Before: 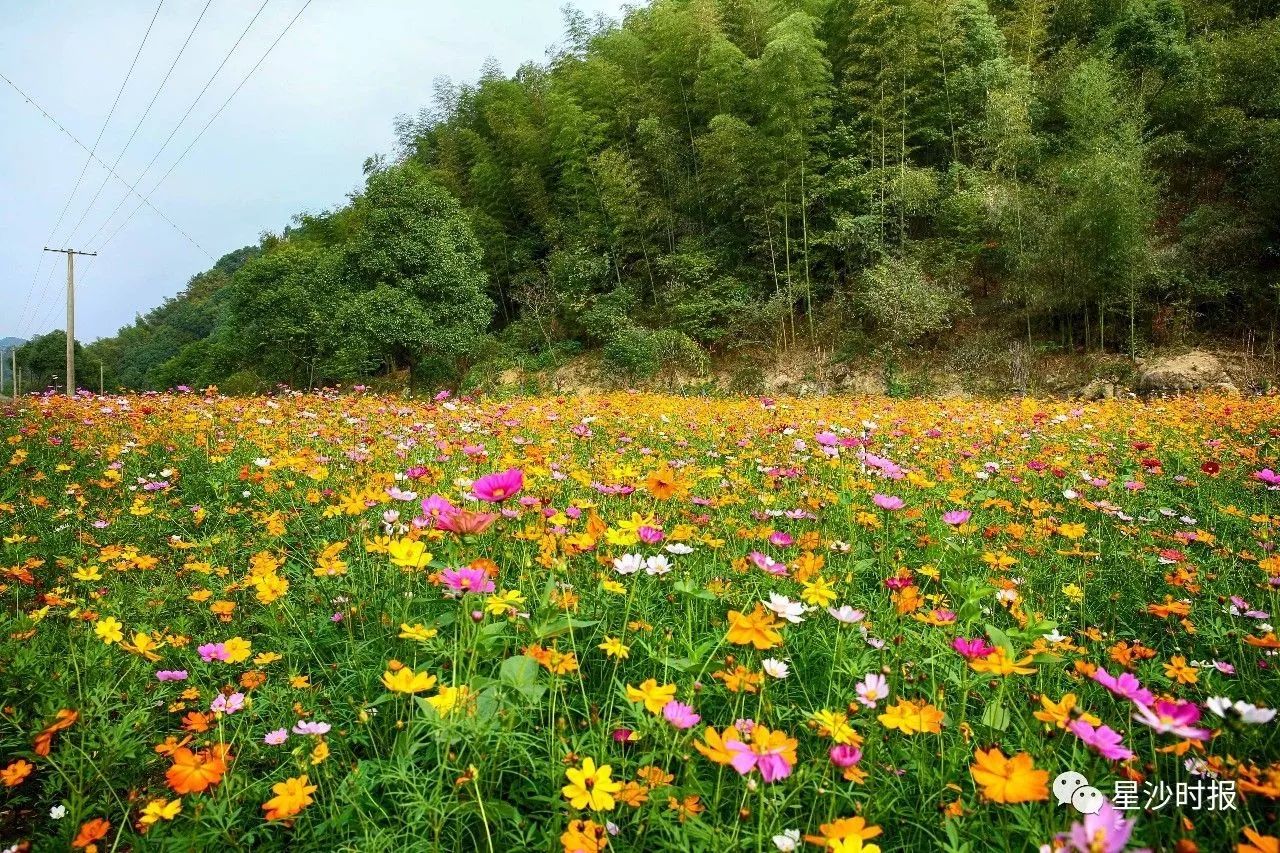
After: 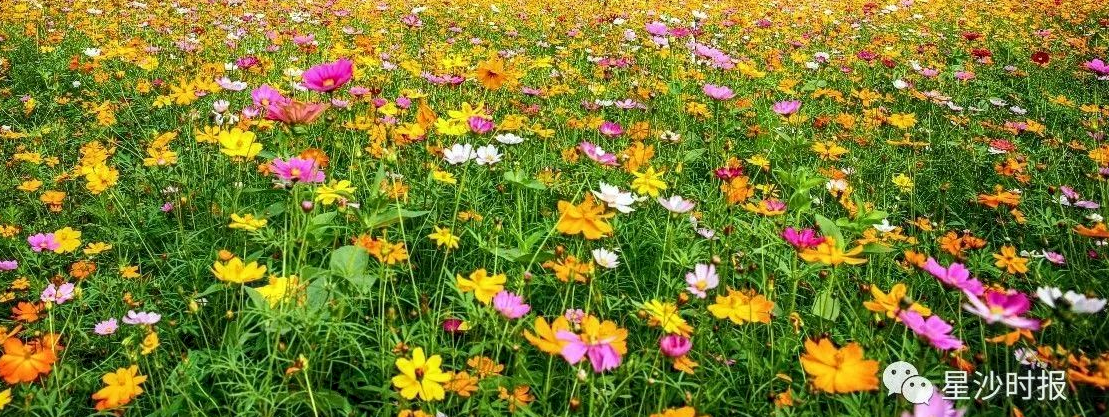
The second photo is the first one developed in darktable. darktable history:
white balance: red 0.978, blue 0.999
local contrast: on, module defaults
crop and rotate: left 13.306%, top 48.129%, bottom 2.928%
